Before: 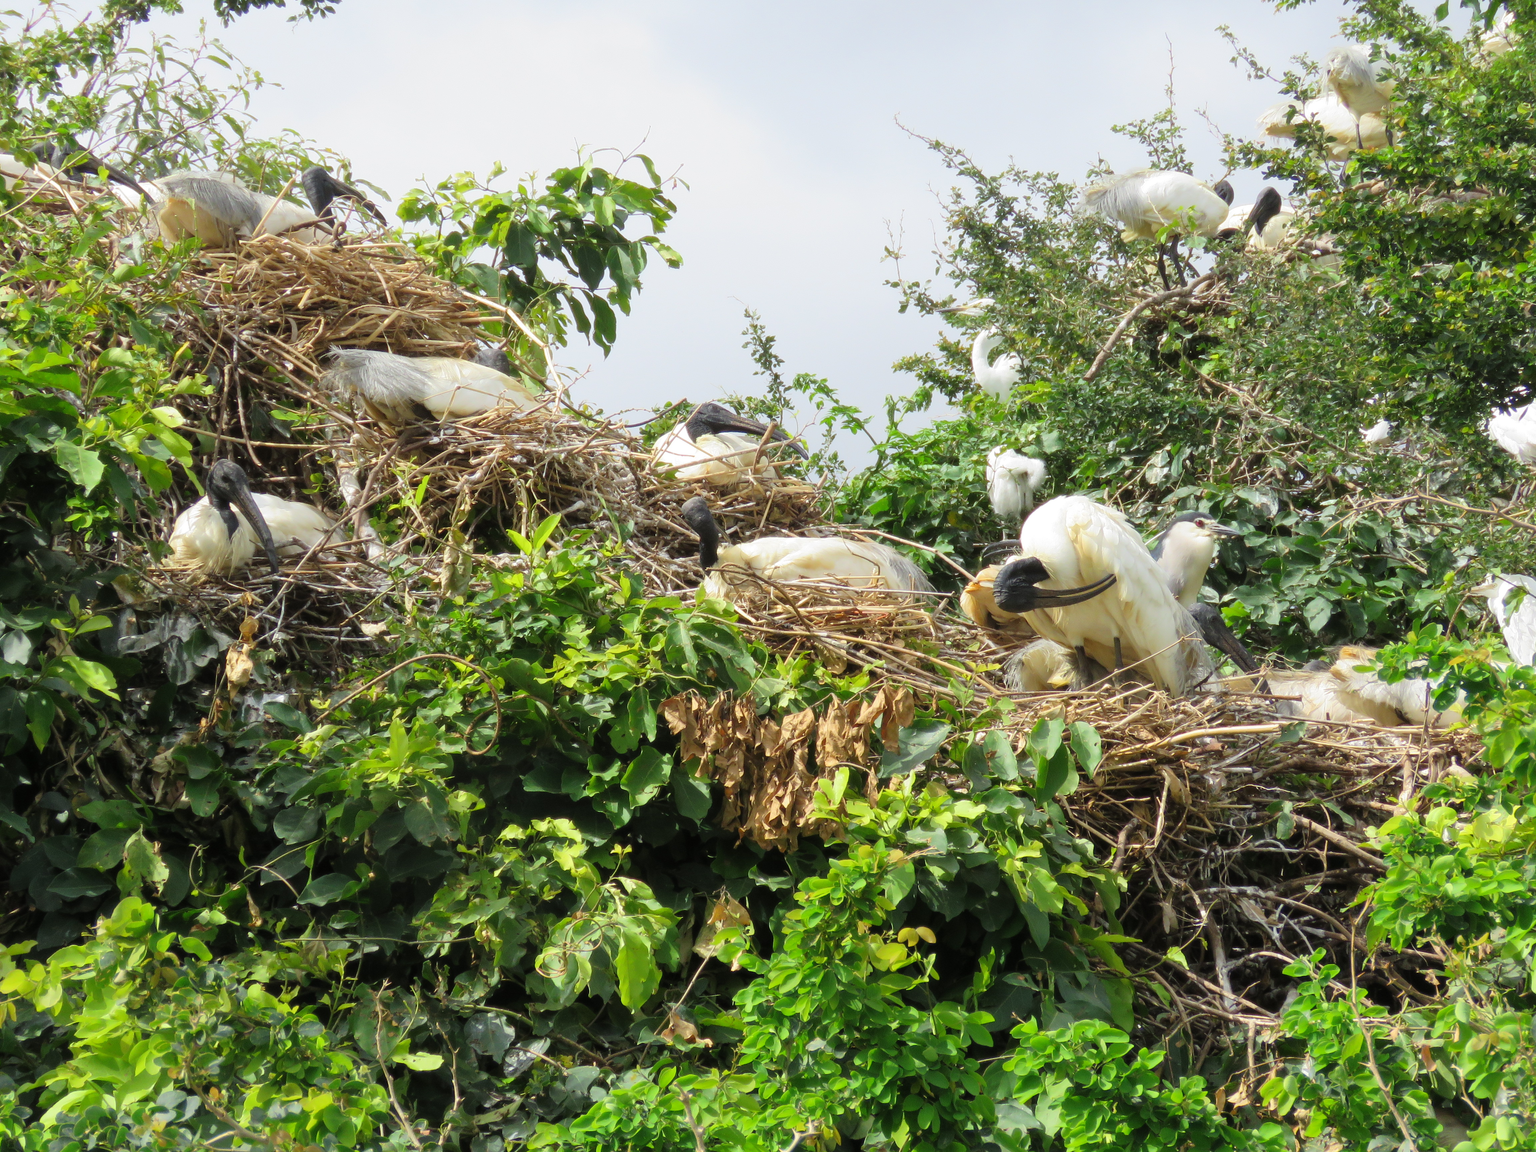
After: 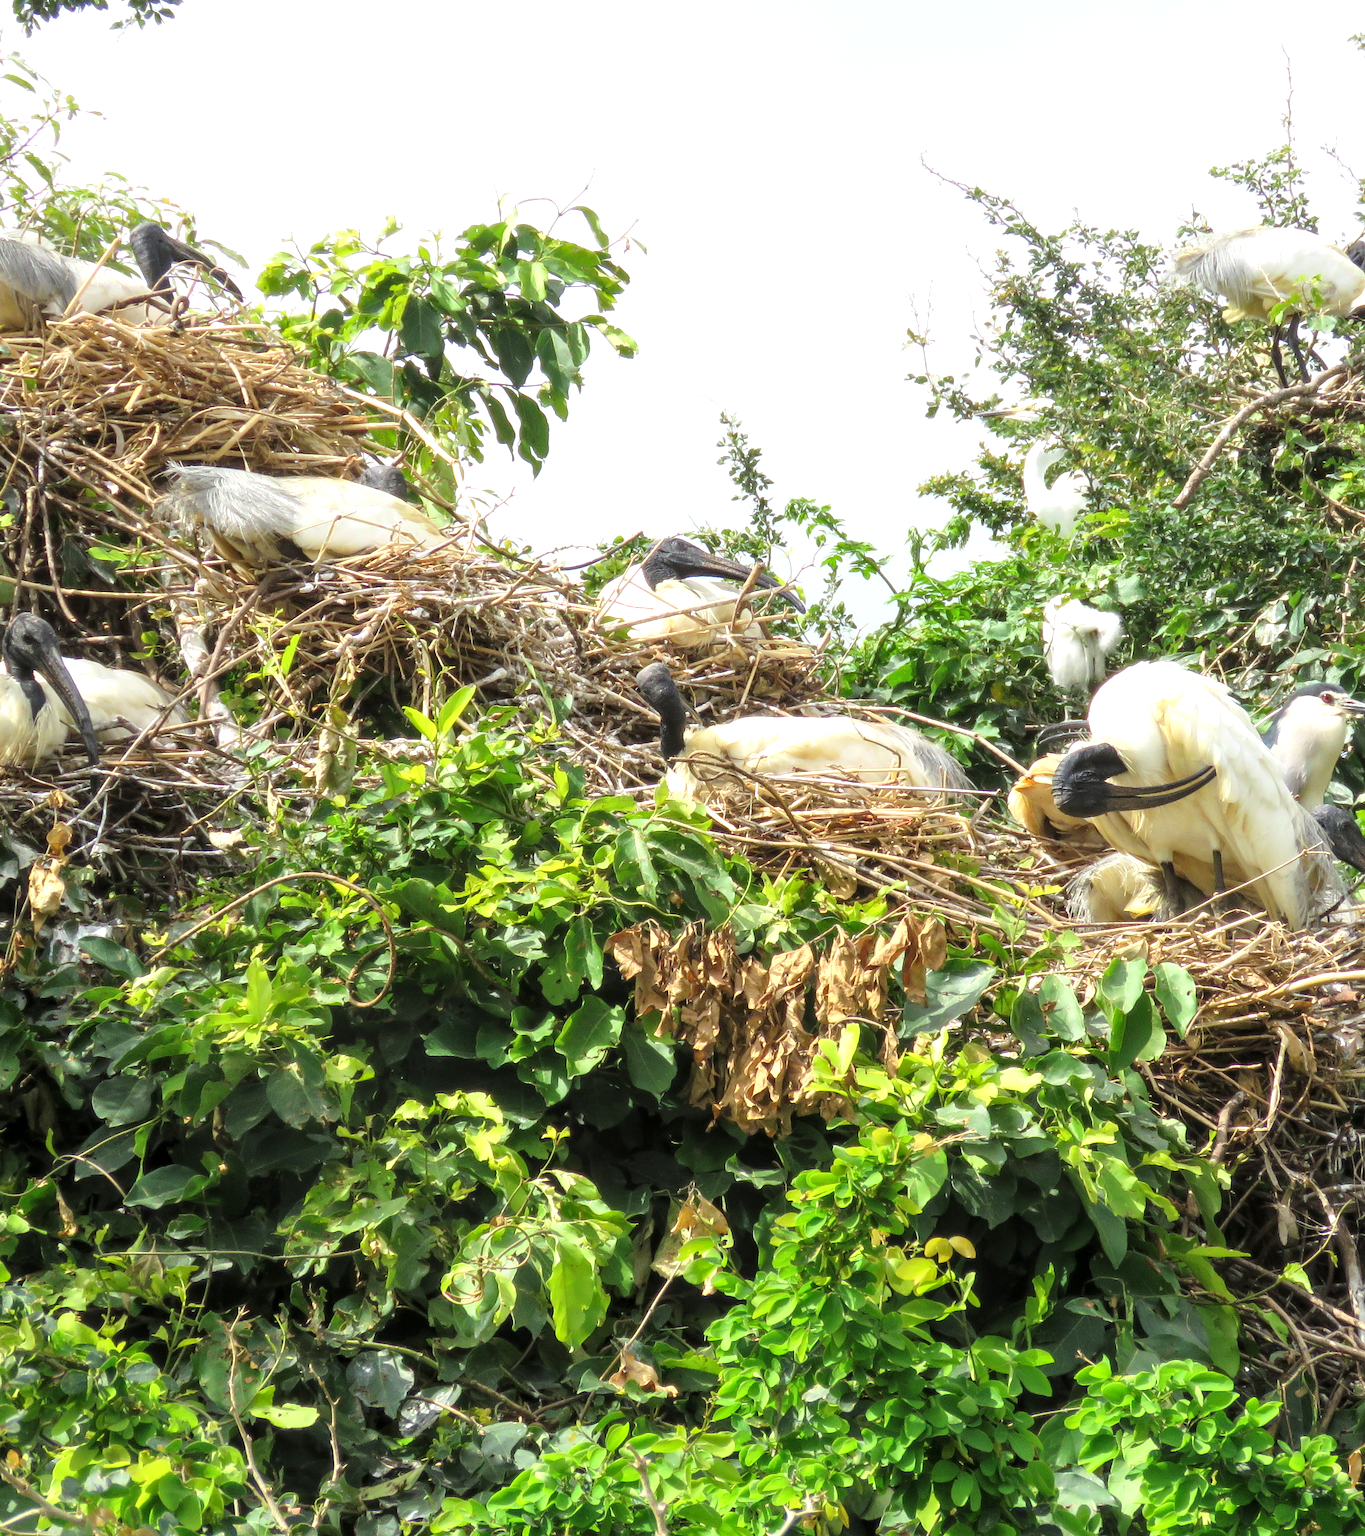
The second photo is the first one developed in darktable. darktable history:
local contrast: on, module defaults
crop and rotate: left 13.342%, right 19.991%
exposure: exposure 0.496 EV, compensate highlight preservation false
